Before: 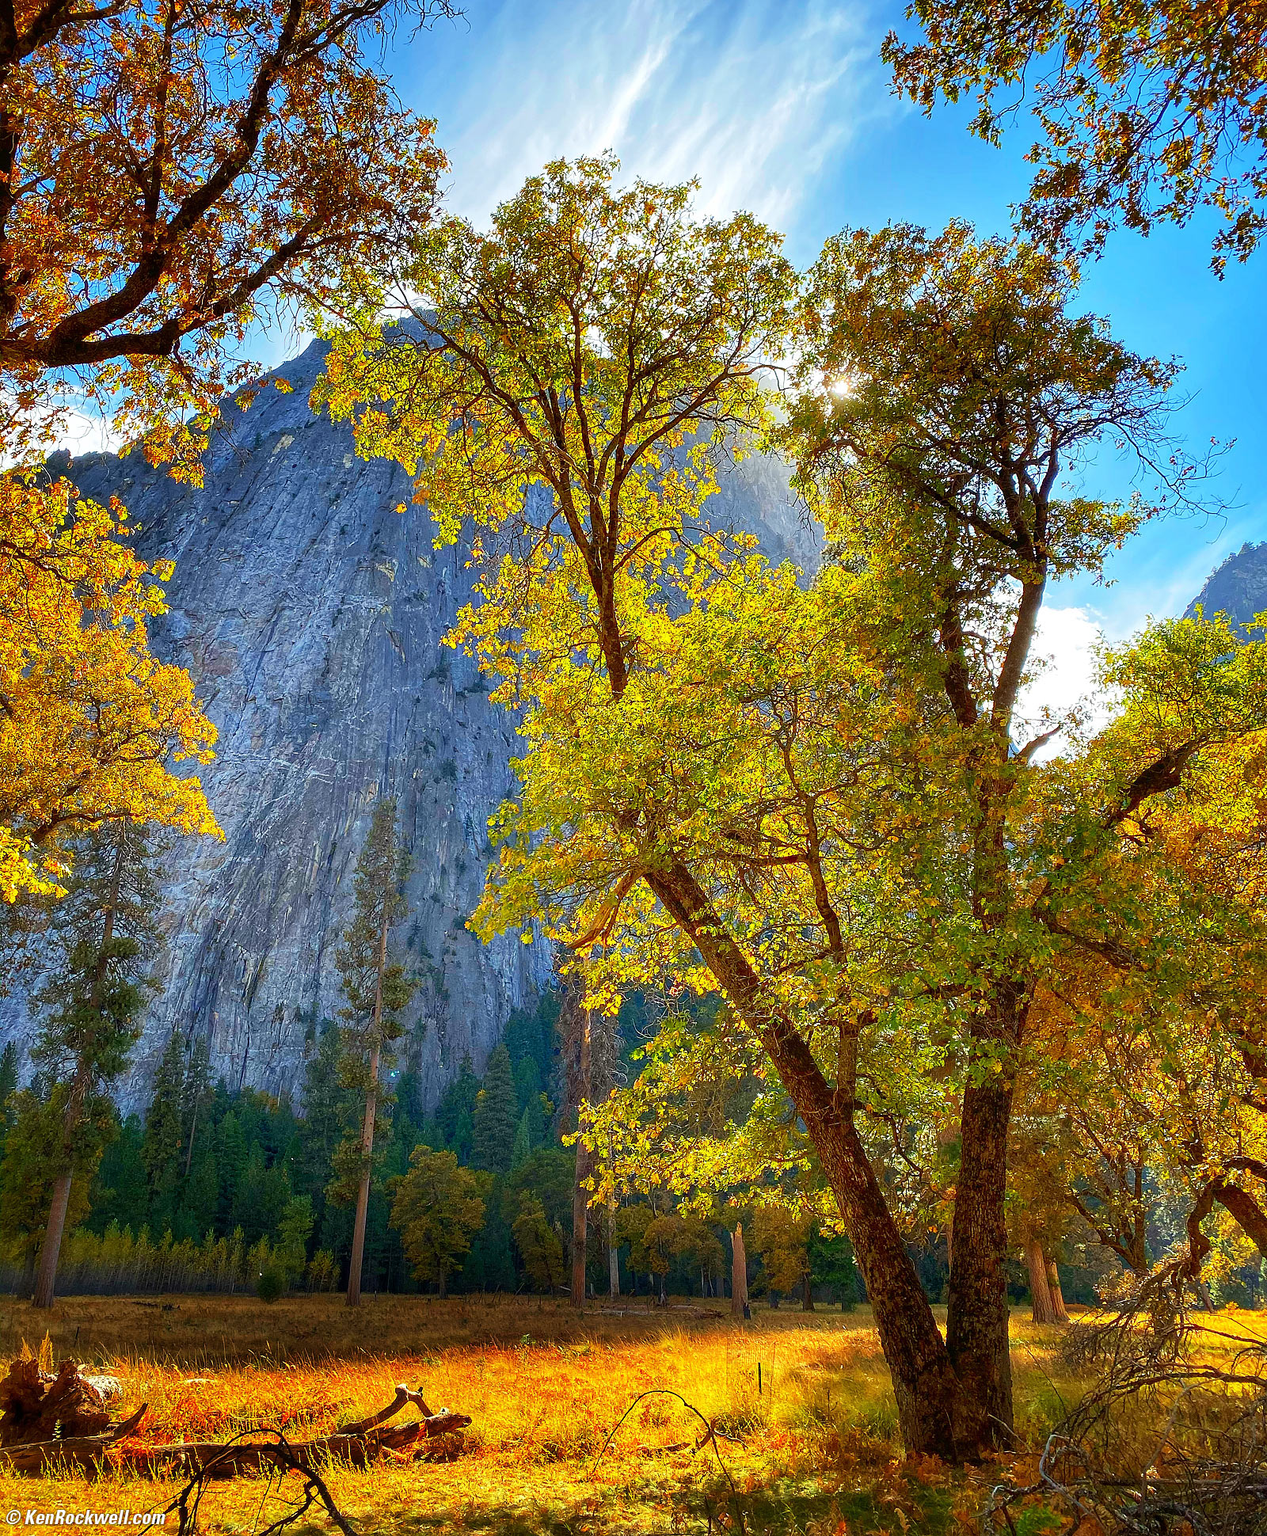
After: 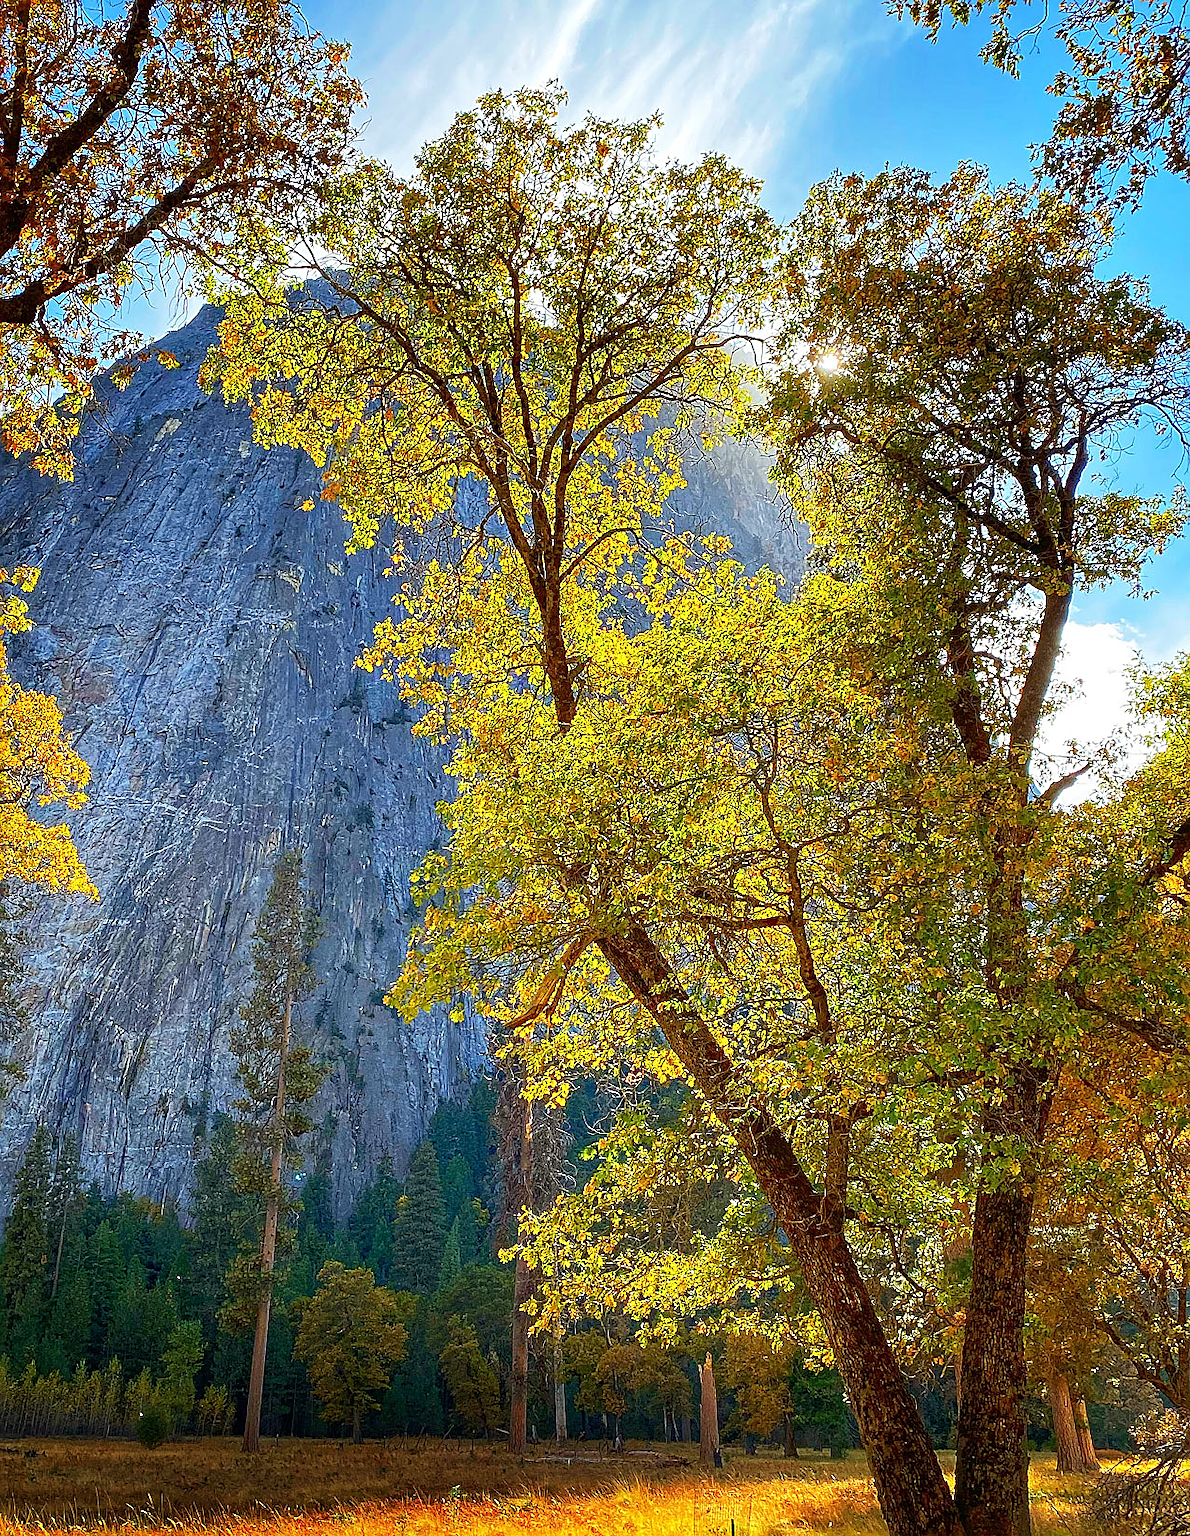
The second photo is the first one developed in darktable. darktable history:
exposure: compensate highlight preservation false
crop: left 11.225%, top 5.381%, right 9.565%, bottom 10.314%
sharpen: on, module defaults
